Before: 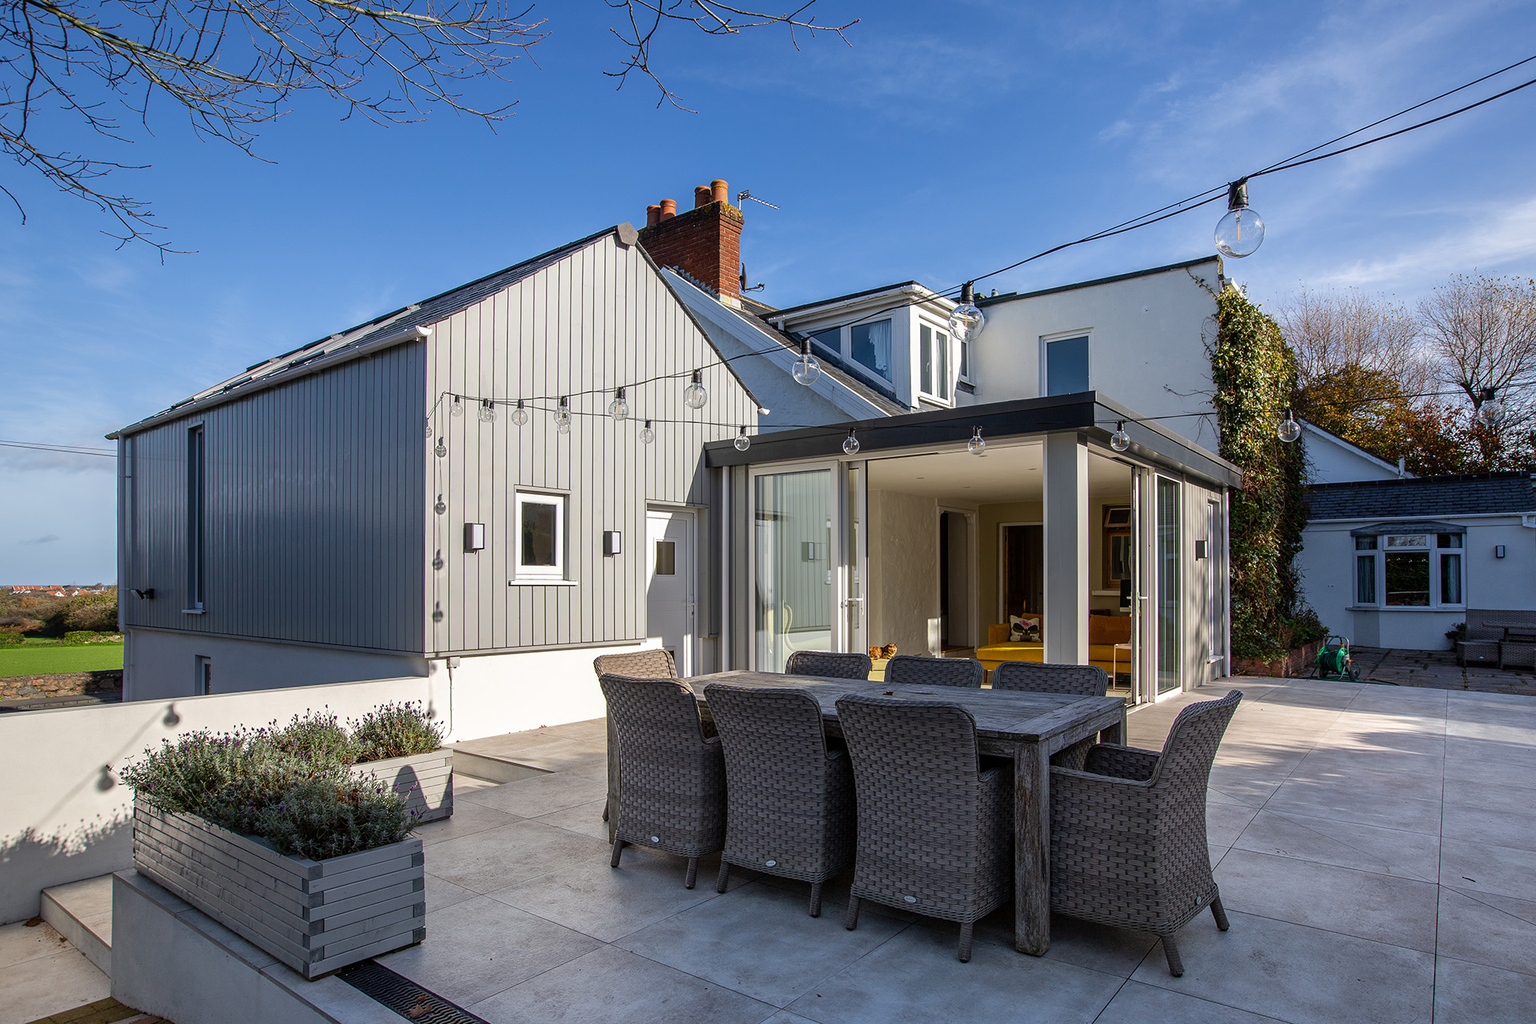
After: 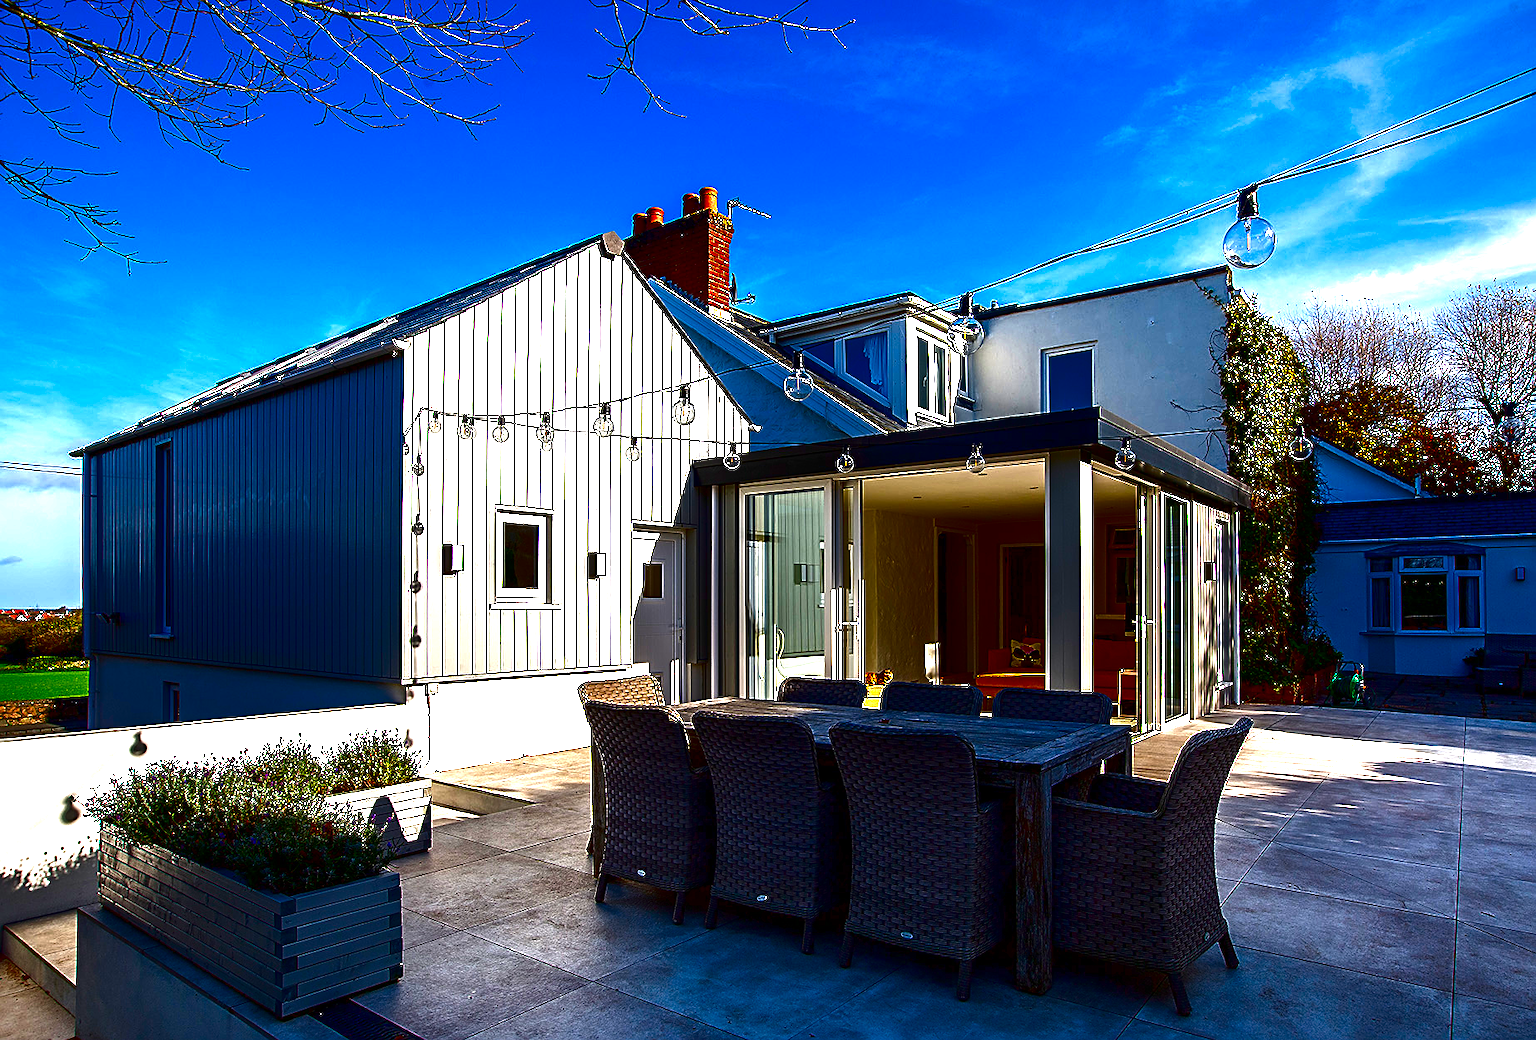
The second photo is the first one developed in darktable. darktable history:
contrast brightness saturation: brightness -0.991, saturation 0.993
crop and rotate: left 2.506%, right 1.332%, bottom 2.229%
sharpen: on, module defaults
exposure: black level correction 0, exposure 1.001 EV, compensate highlight preservation false
